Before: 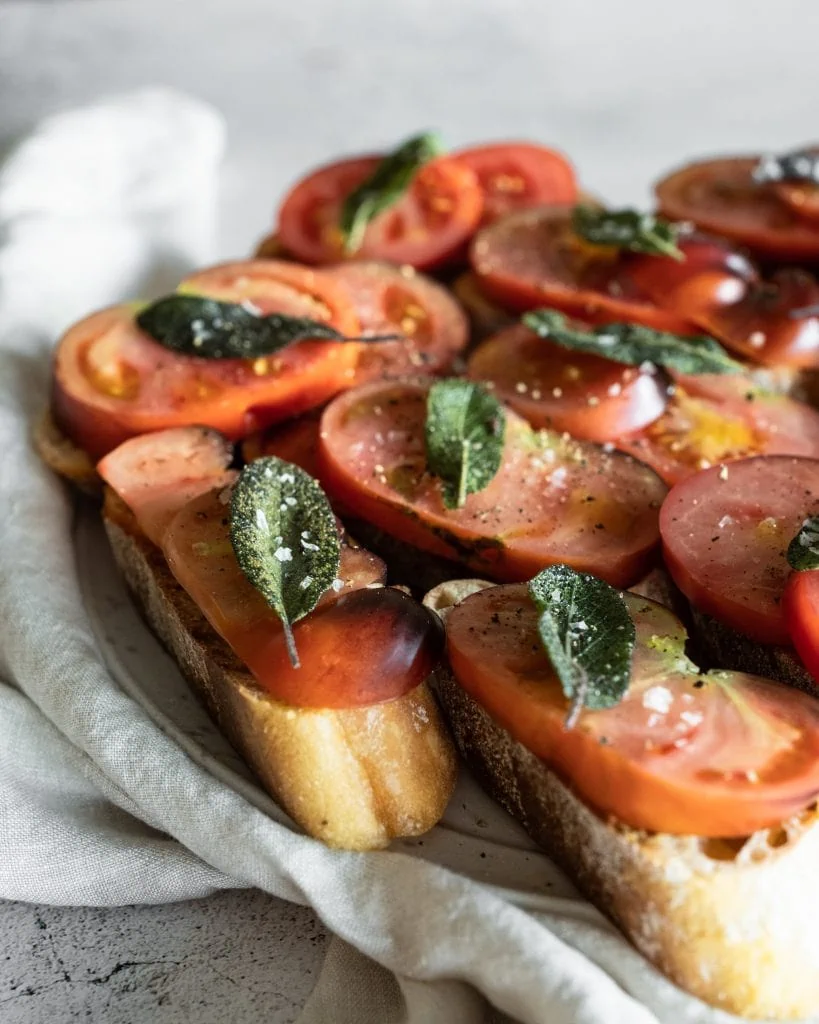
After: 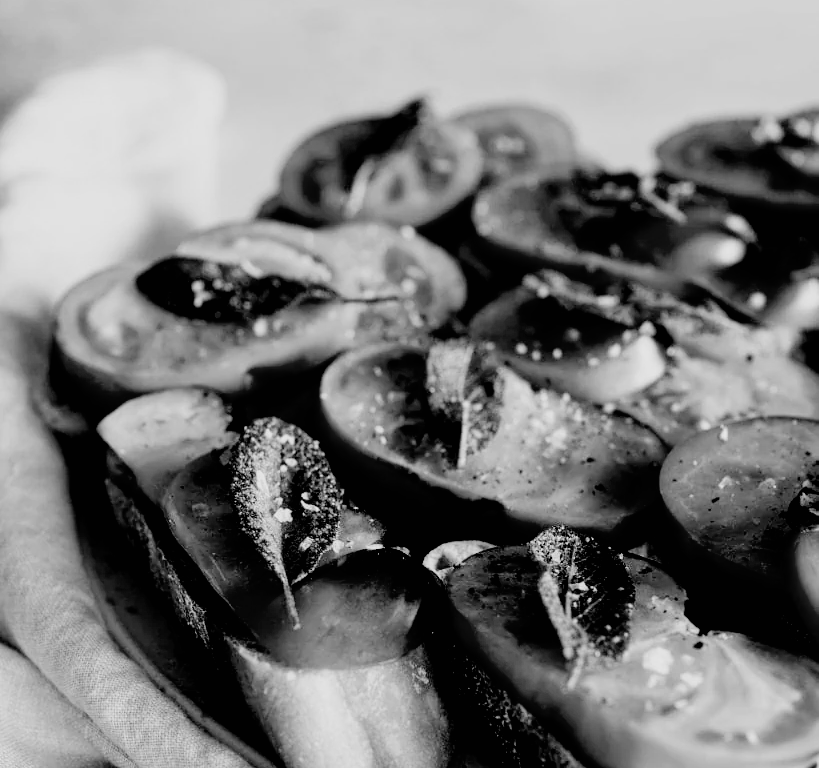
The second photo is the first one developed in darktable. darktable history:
crop: top 3.857%, bottom 21.132%
filmic rgb: black relative exposure -2.85 EV, white relative exposure 4.56 EV, hardness 1.77, contrast 1.25, preserve chrominance no, color science v5 (2021)
shadows and highlights: radius 44.78, white point adjustment 6.64, compress 79.65%, highlights color adjustment 78.42%, soften with gaussian
monochrome: a 32, b 64, size 2.3
